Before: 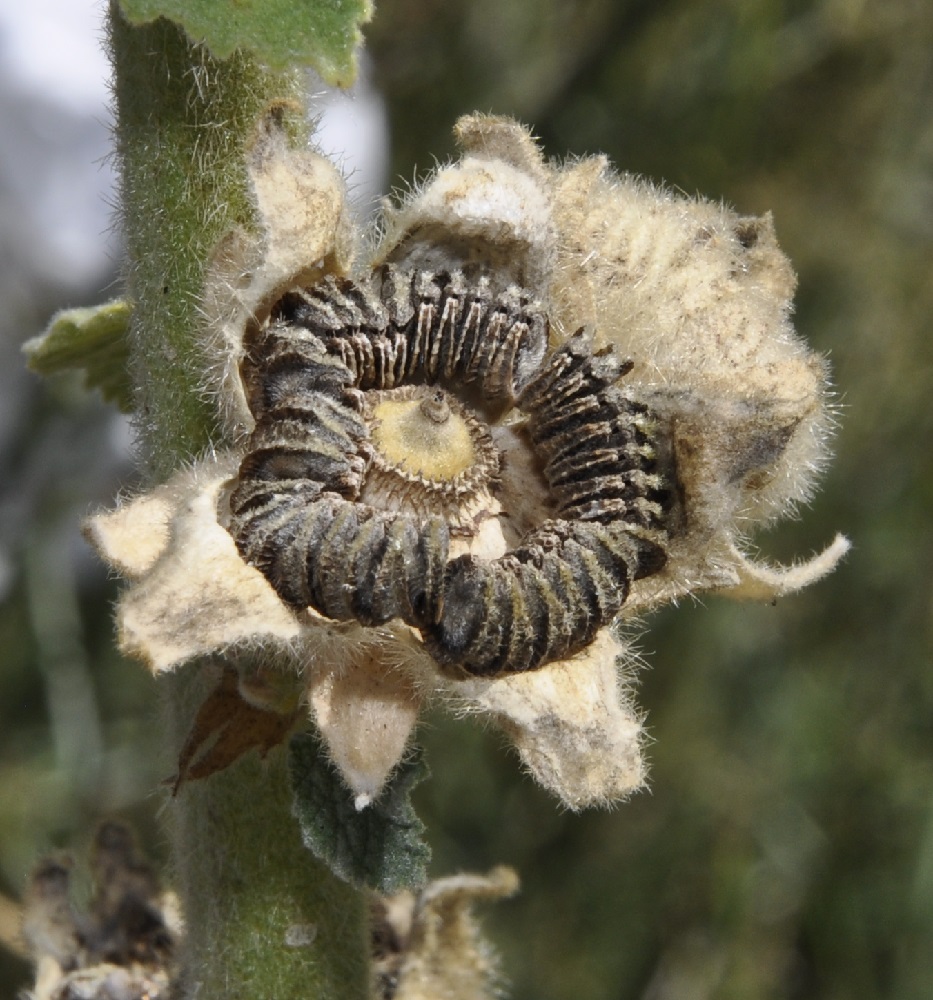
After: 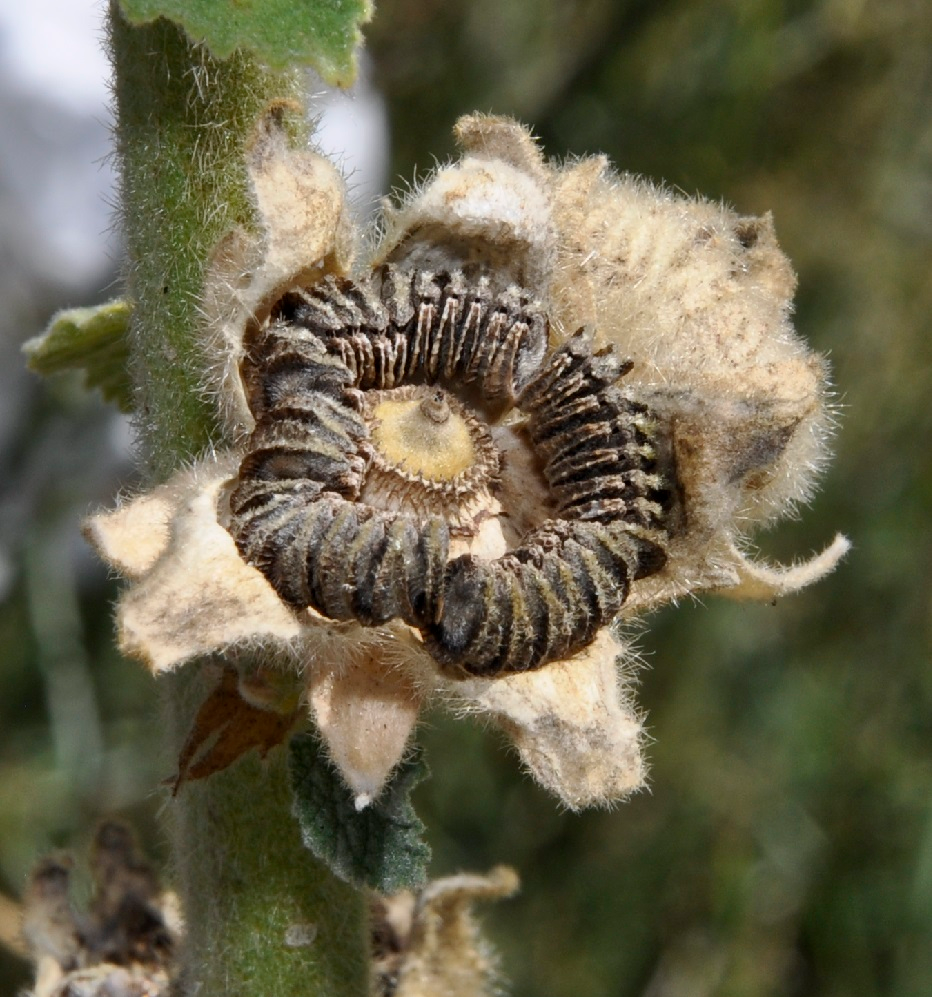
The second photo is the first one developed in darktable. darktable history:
exposure: black level correction 0.001, compensate highlight preservation false
crop: top 0.03%, bottom 0.185%
